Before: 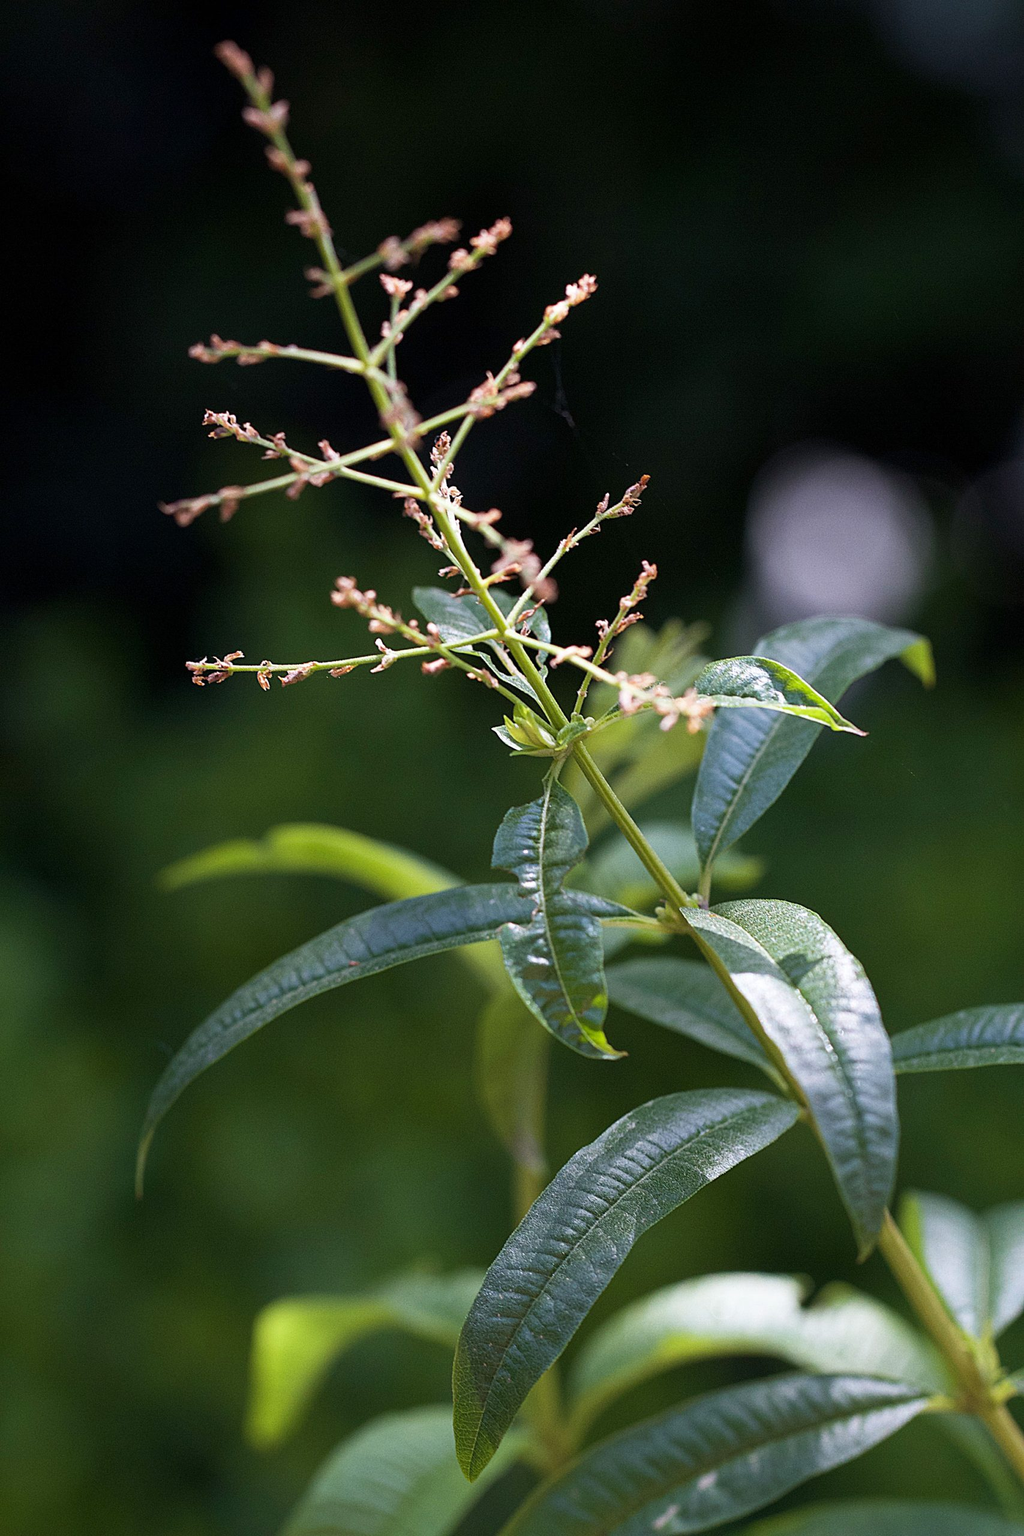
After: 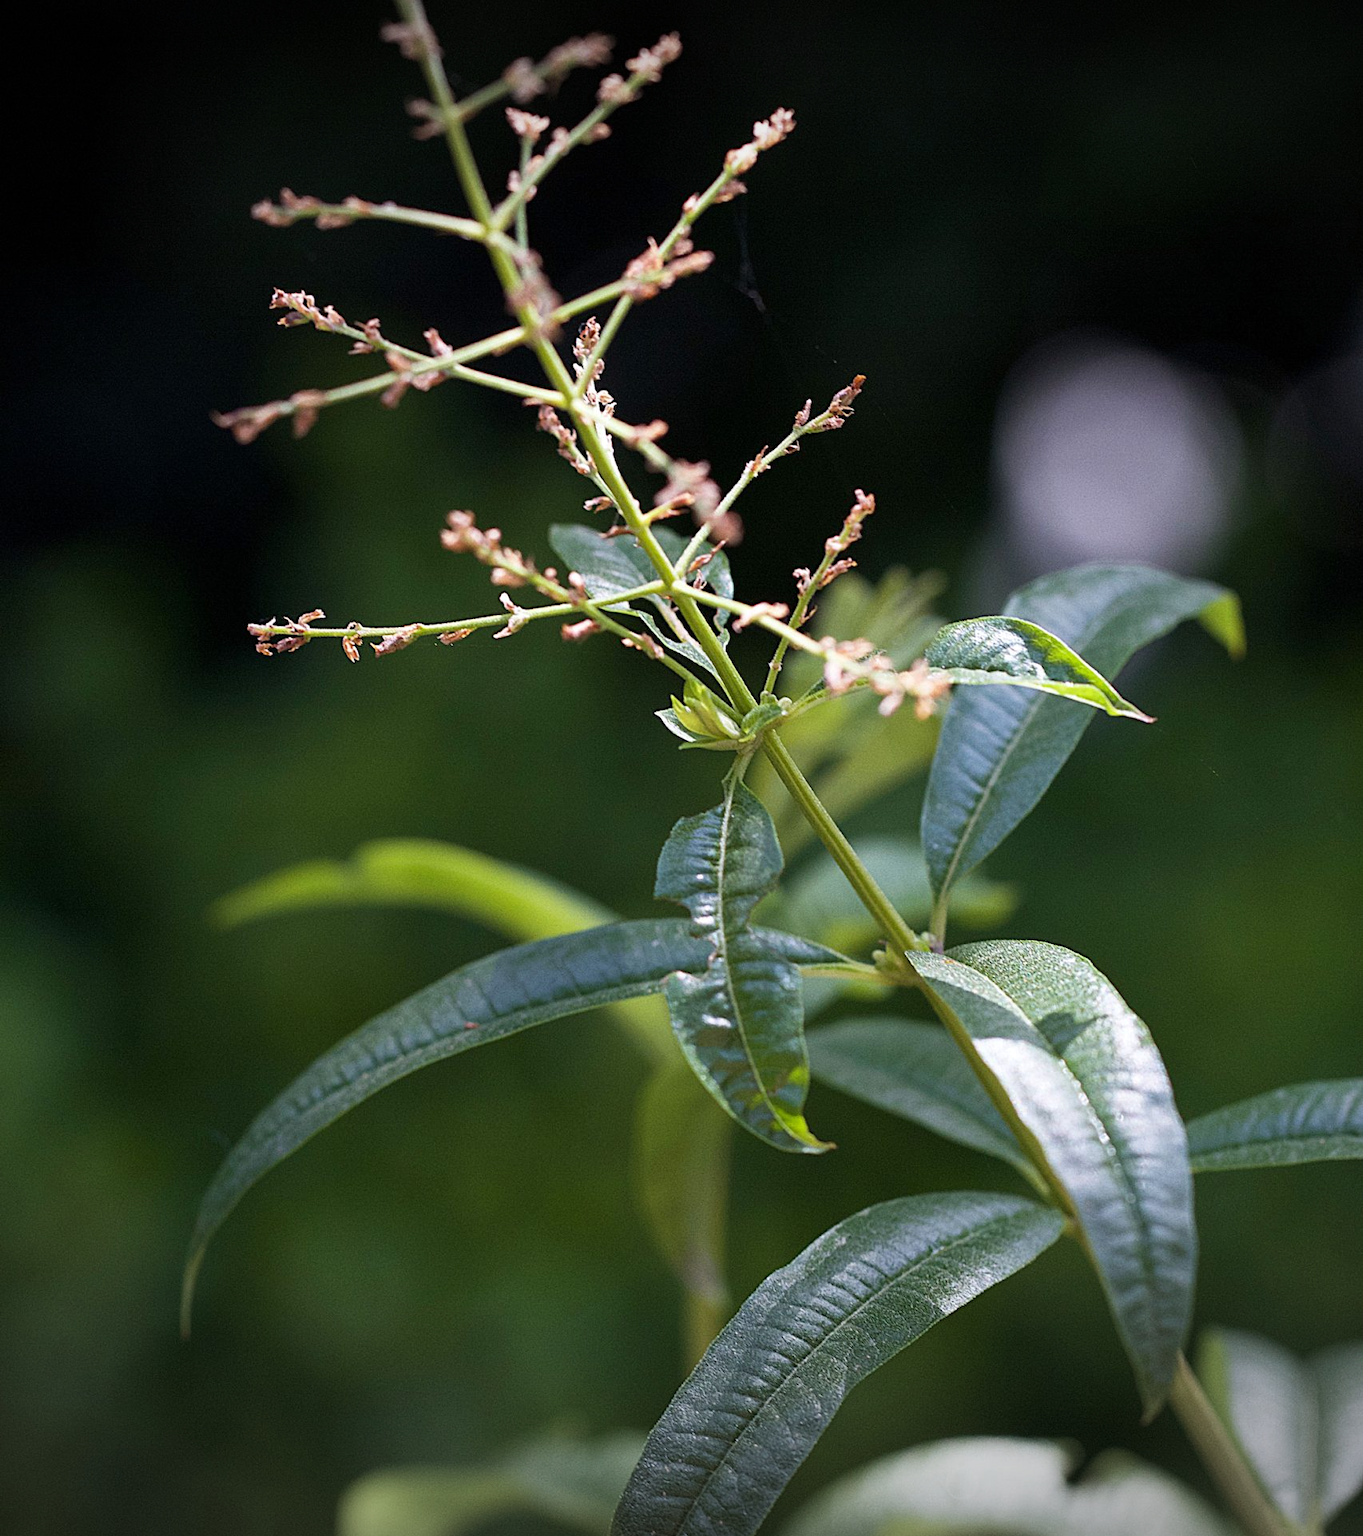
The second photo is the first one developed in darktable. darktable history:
tone equalizer: on, module defaults
crop and rotate: top 12.59%, bottom 12.261%
vignetting: fall-off start 100.85%, width/height ratio 1.303
